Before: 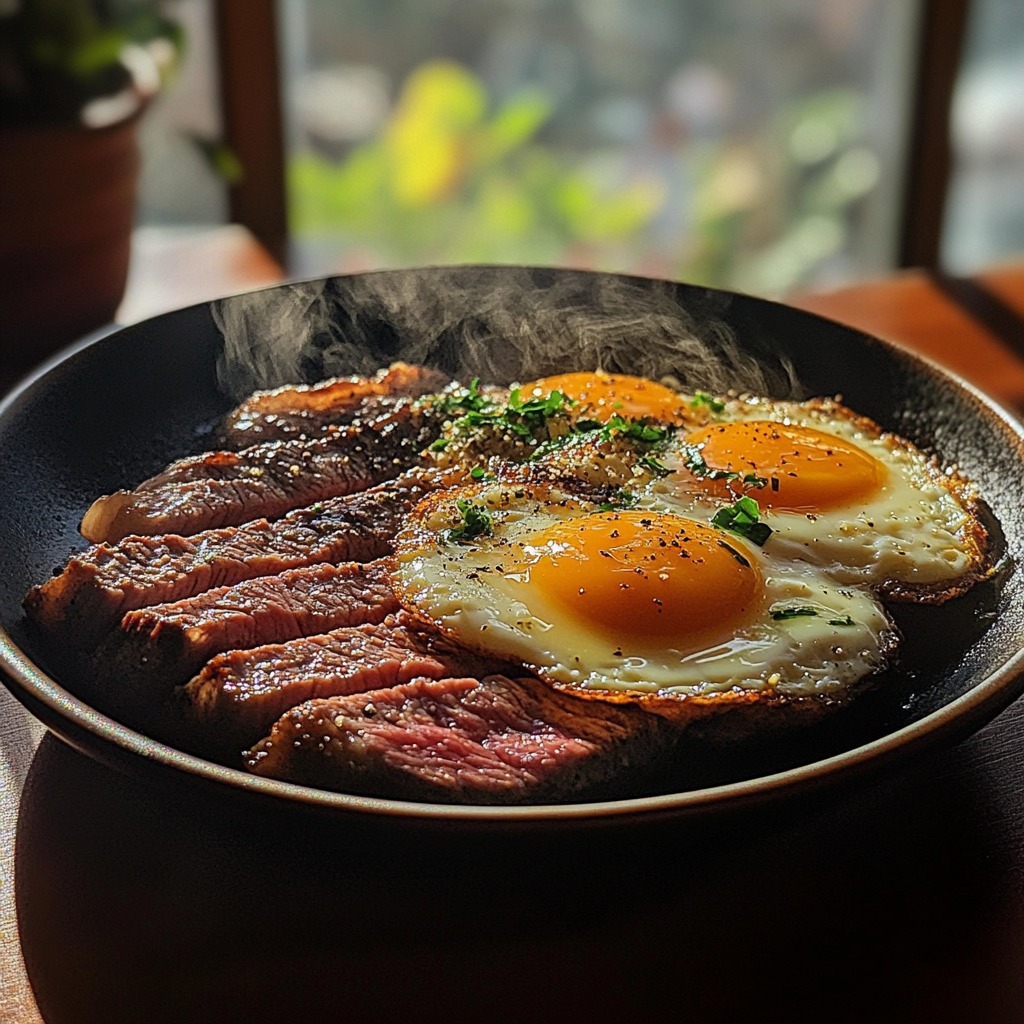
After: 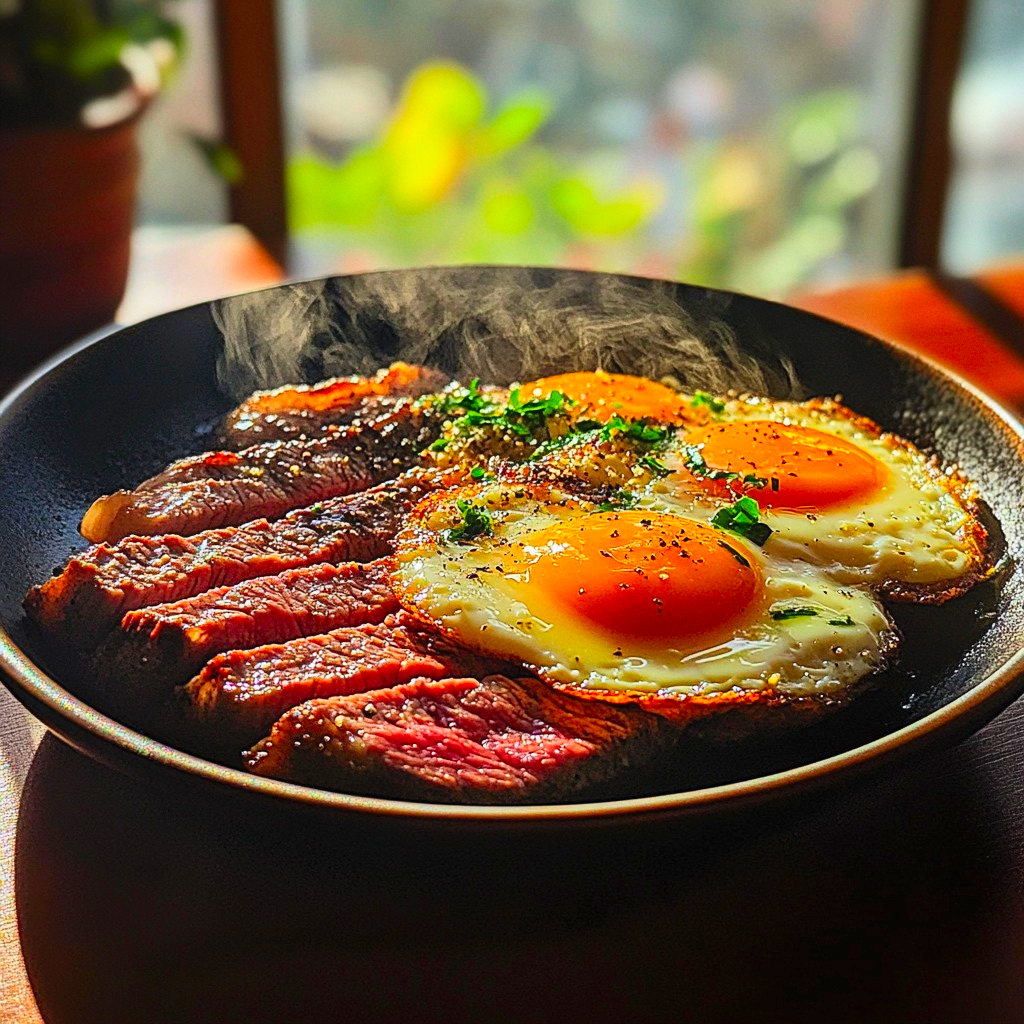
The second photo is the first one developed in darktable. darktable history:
grain: coarseness 0.09 ISO, strength 10%
contrast brightness saturation: contrast 0.2, brightness 0.2, saturation 0.8
